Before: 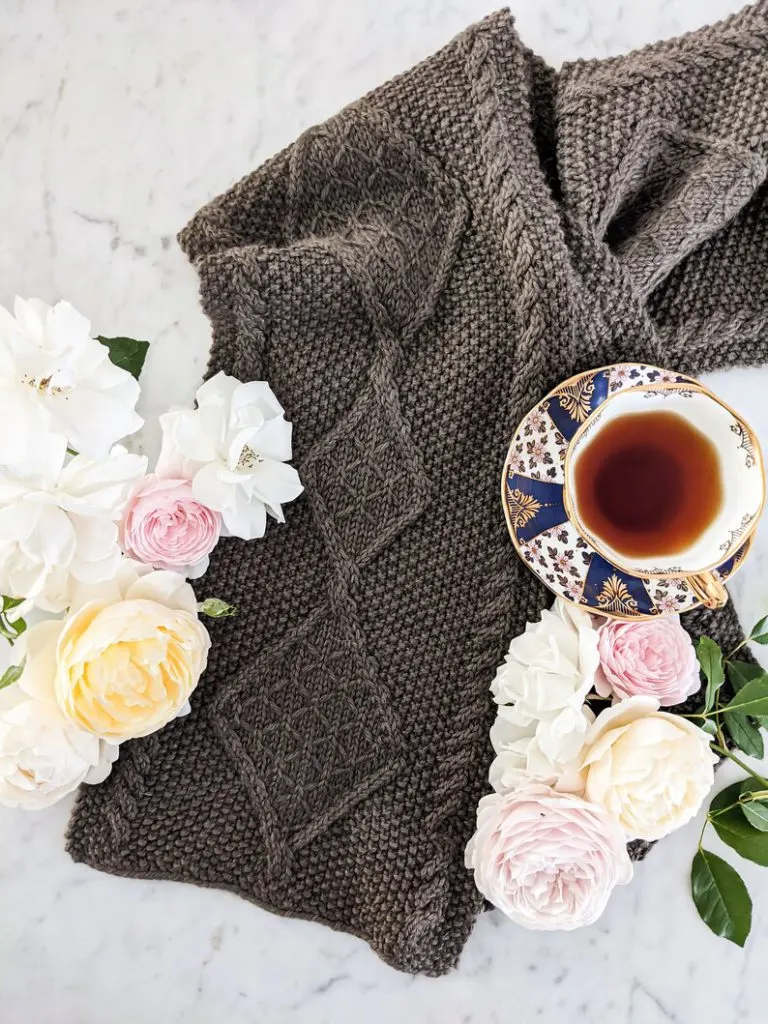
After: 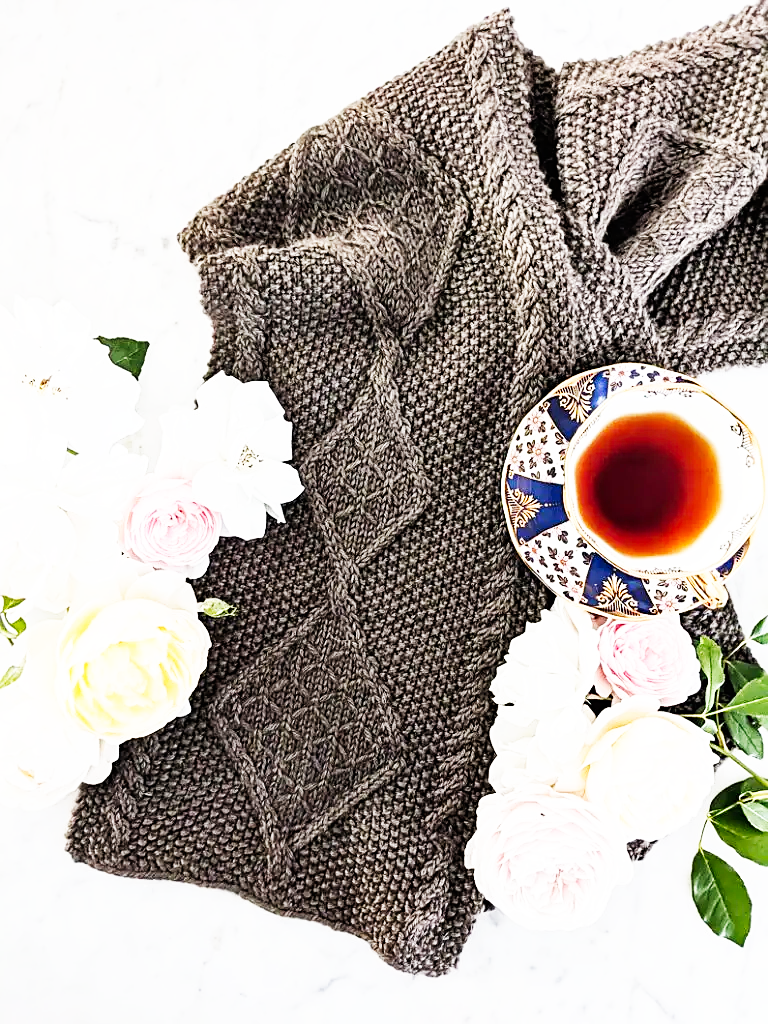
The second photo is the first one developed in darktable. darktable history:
sharpen: on, module defaults
base curve: curves: ch0 [(0, 0) (0.007, 0.004) (0.027, 0.03) (0.046, 0.07) (0.207, 0.54) (0.442, 0.872) (0.673, 0.972) (1, 1)], preserve colors none
rgb levels: preserve colors max RGB
